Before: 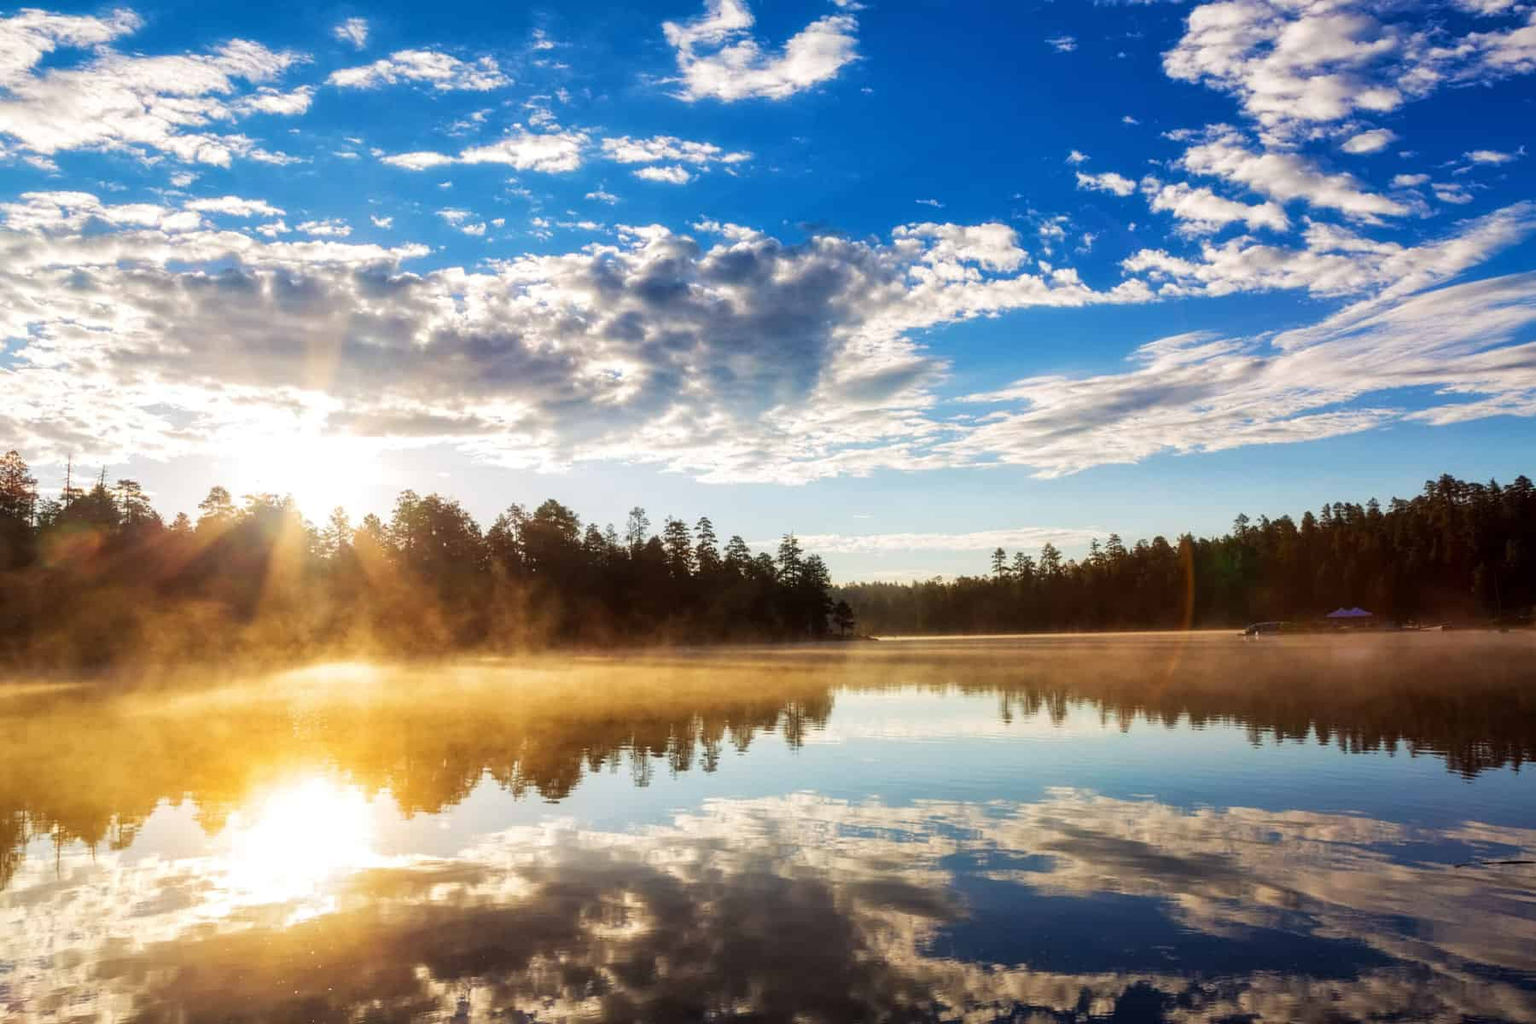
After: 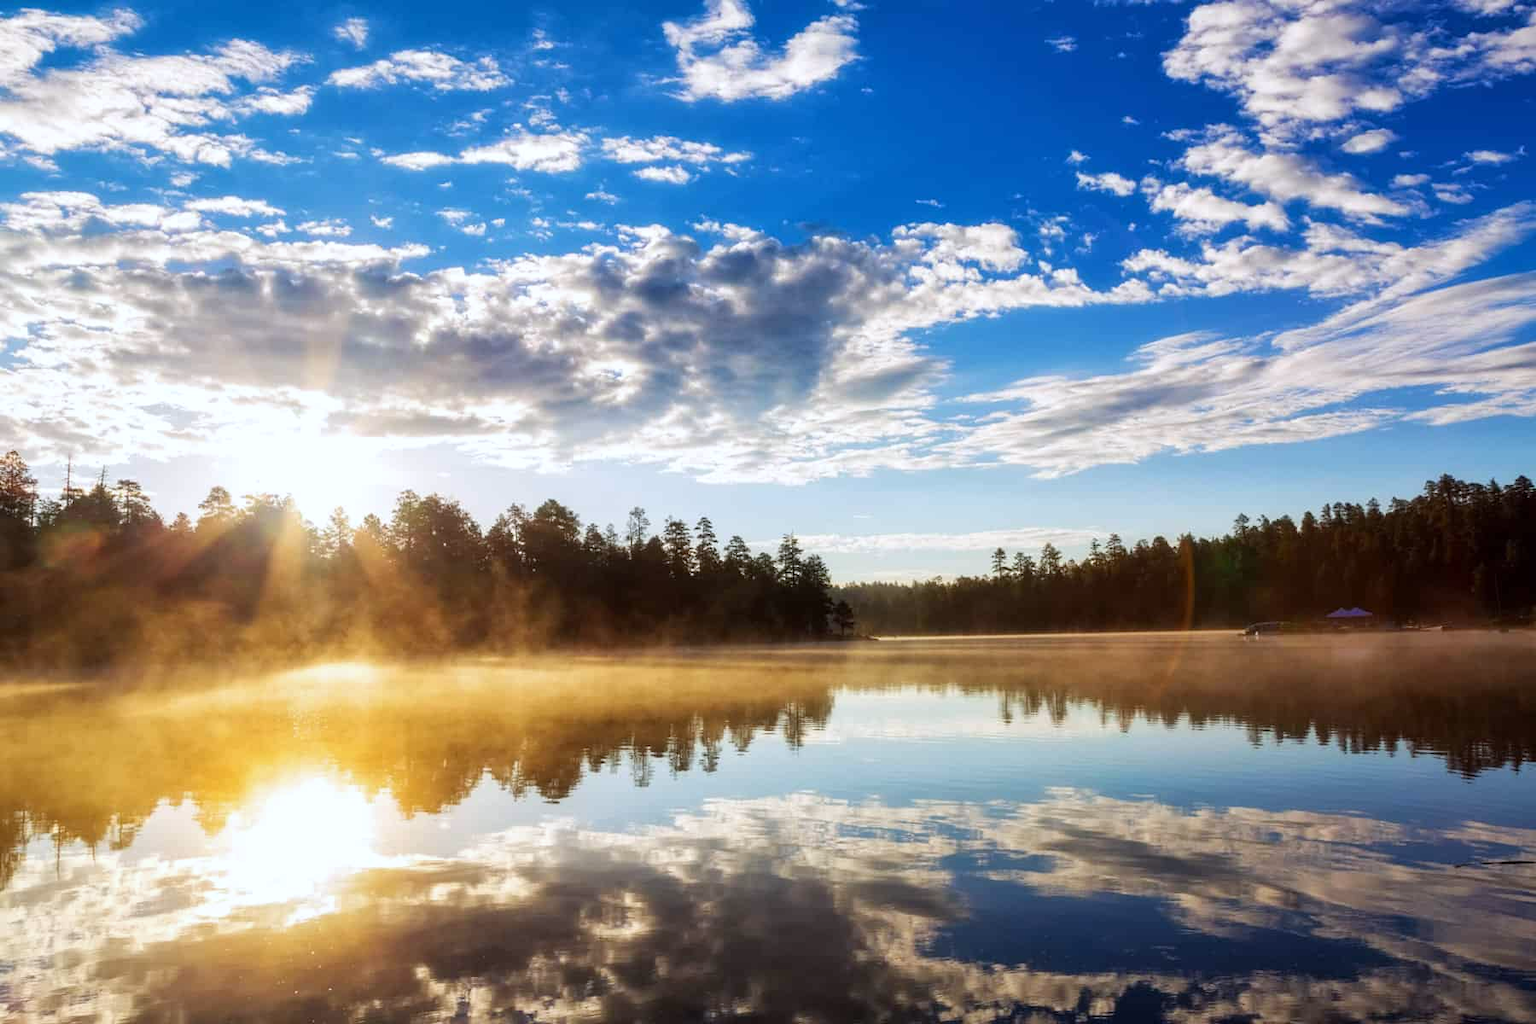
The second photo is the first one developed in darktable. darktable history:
white balance: red 0.974, blue 1.044
sharpen: radius 5.325, amount 0.312, threshold 26.433
